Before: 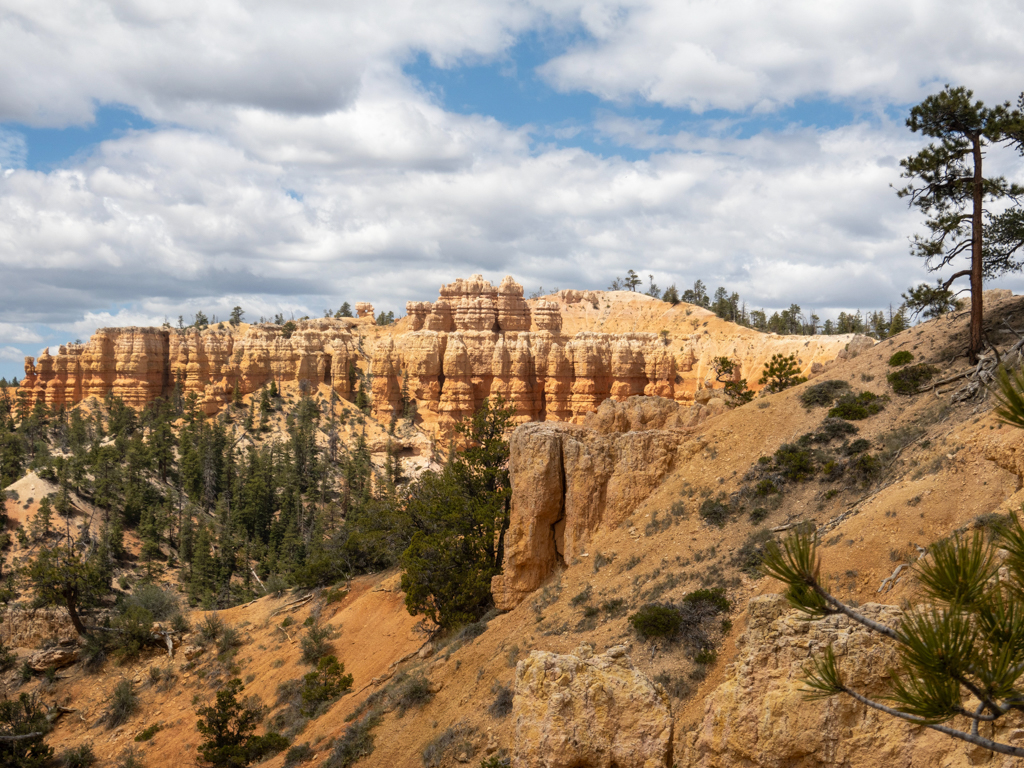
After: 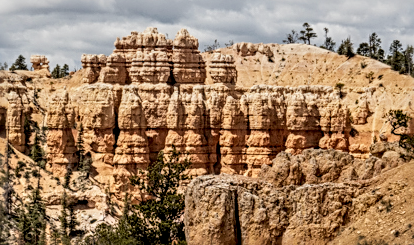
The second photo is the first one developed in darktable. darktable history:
sharpen: radius 3.025, amount 0.757
local contrast: highlights 0%, shadows 0%, detail 182%
crop: left 31.751%, top 32.172%, right 27.8%, bottom 35.83%
tone equalizer: on, module defaults
white balance: emerald 1
exposure: compensate highlight preservation false
filmic rgb: black relative exposure -7.65 EV, white relative exposure 4.56 EV, hardness 3.61
